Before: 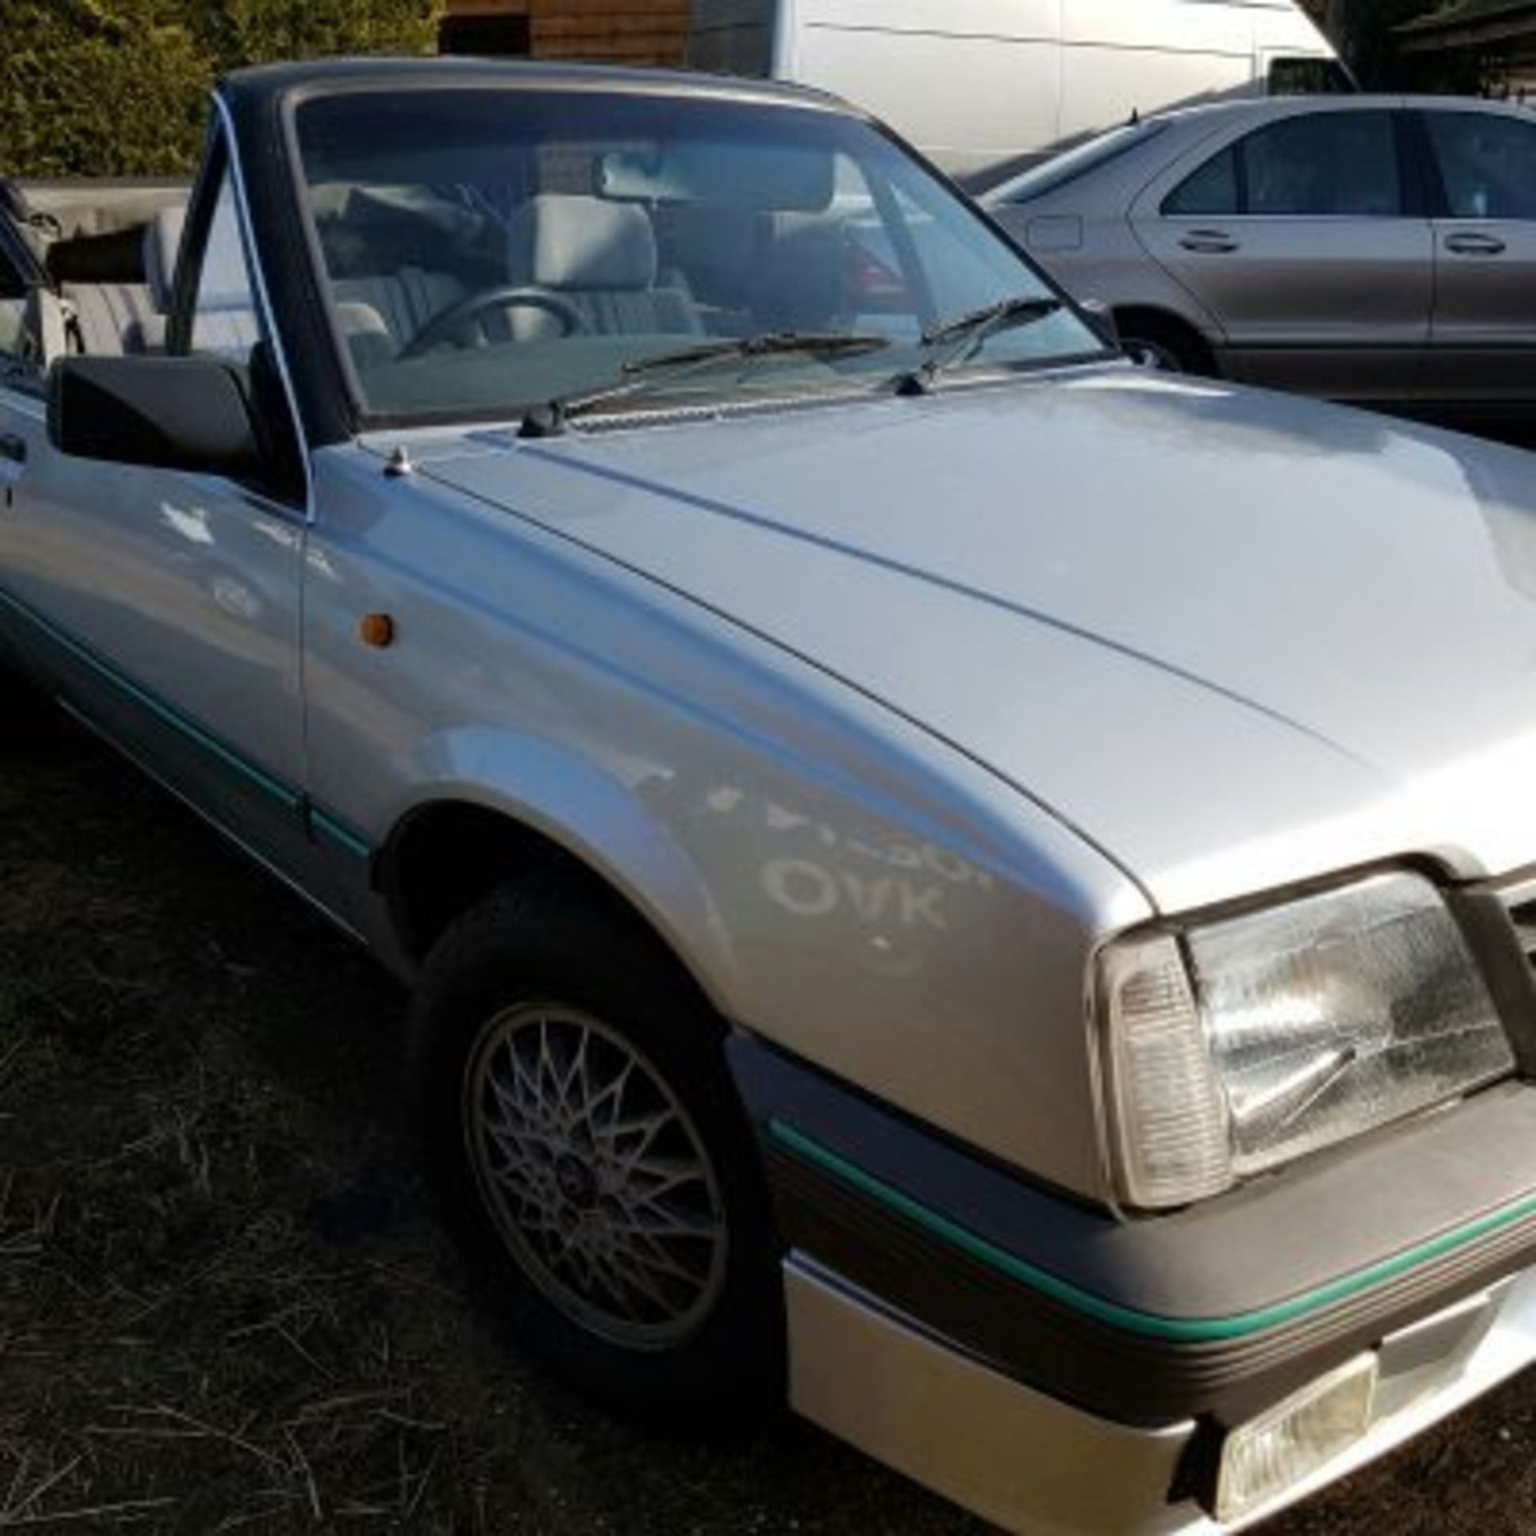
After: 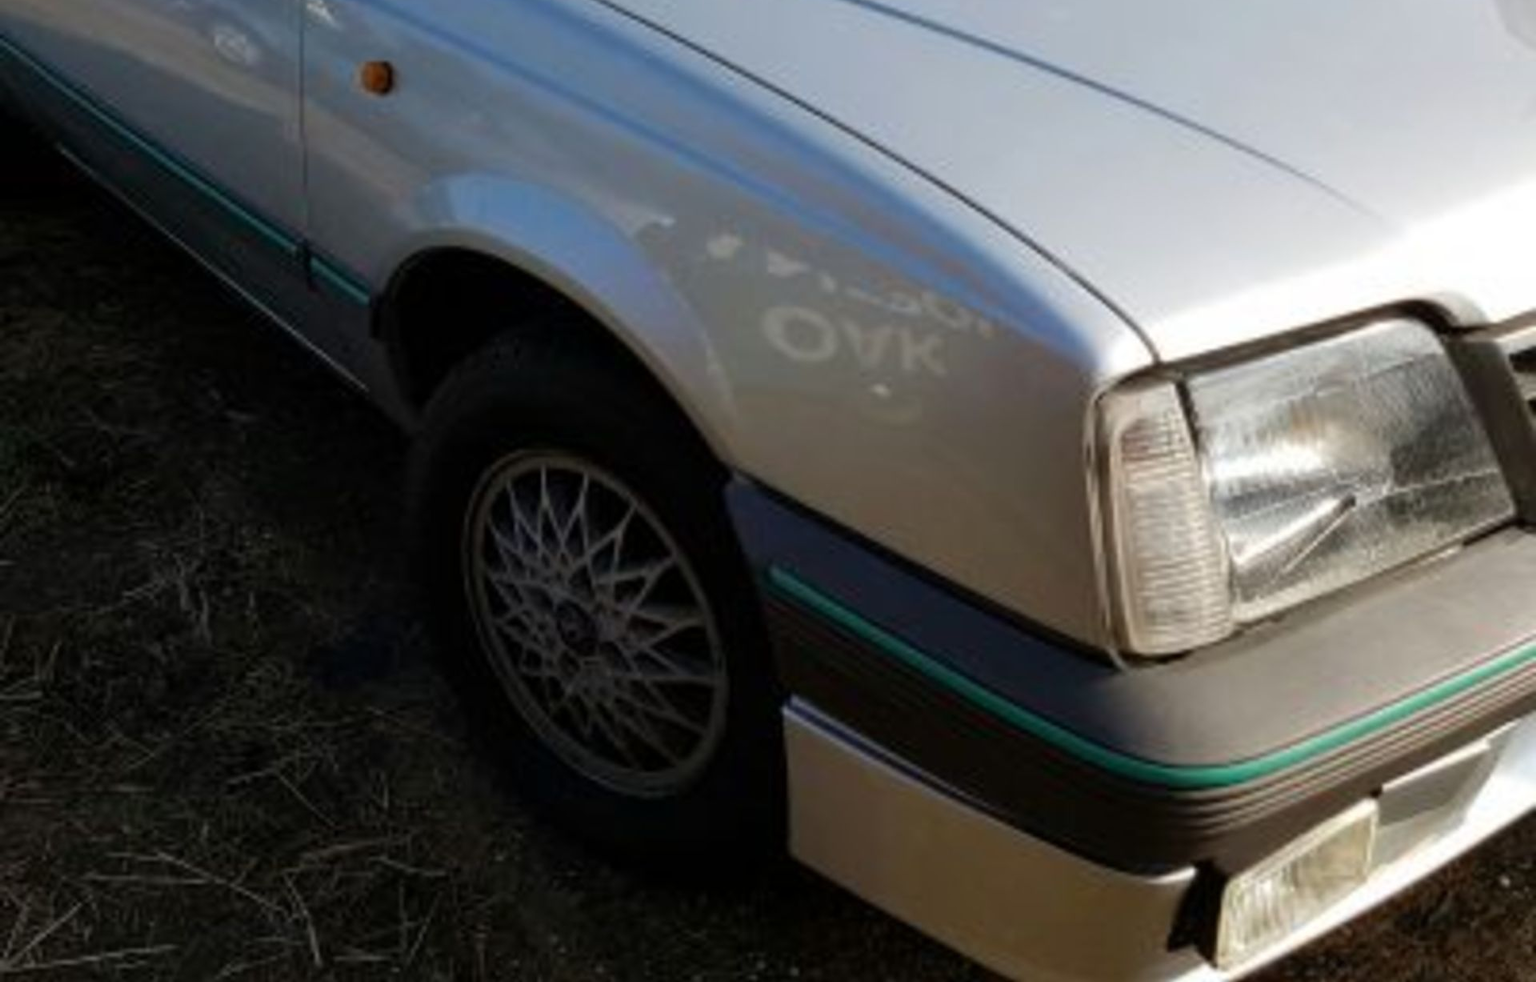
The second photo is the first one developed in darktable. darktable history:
crop and rotate: top 35.992%
